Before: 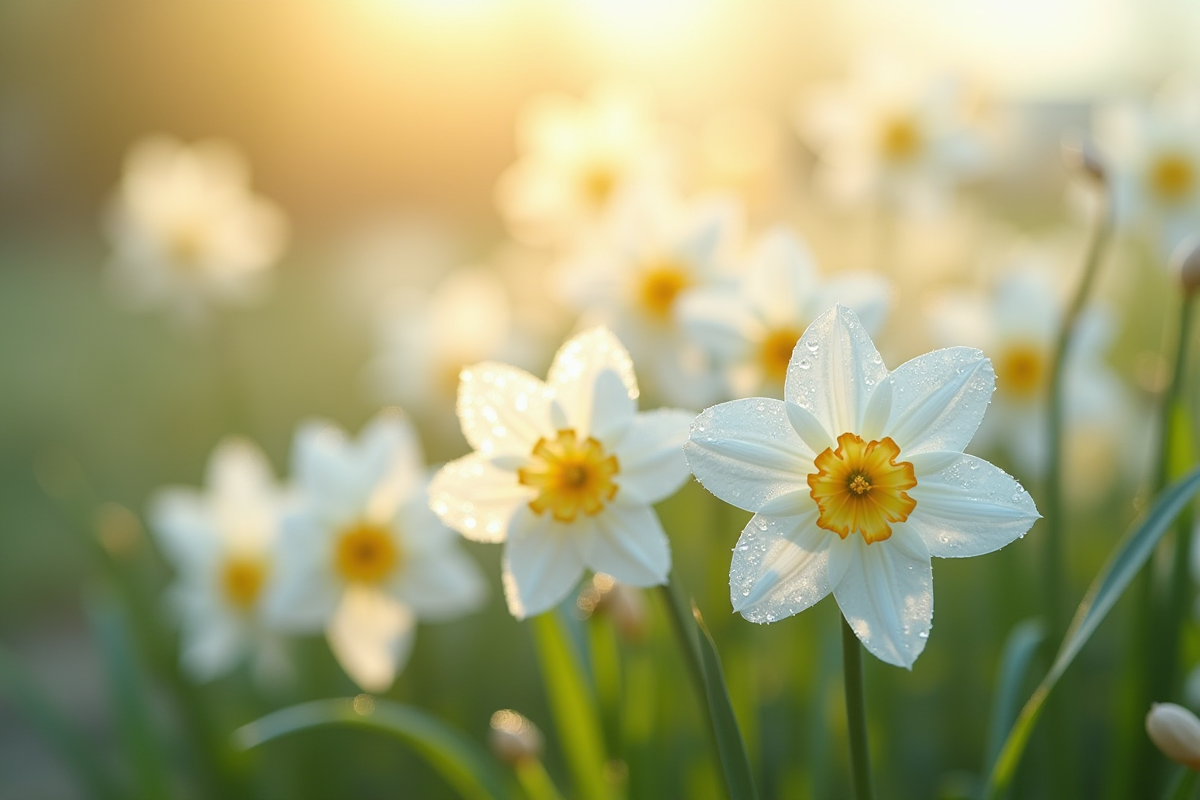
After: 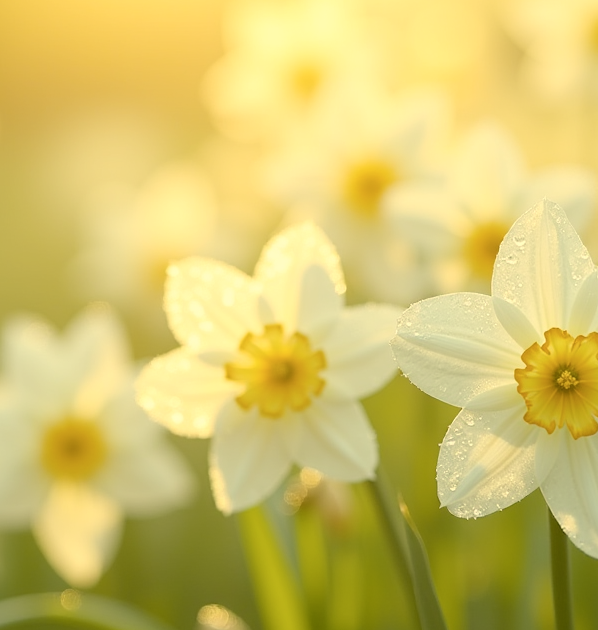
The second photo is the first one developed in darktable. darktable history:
color correction: highlights a* 0.165, highlights b* 29.54, shadows a* -0.284, shadows b* 21.08
contrast brightness saturation: brightness 0.19, saturation -0.487
crop and rotate: angle 0.017°, left 24.45%, top 13.125%, right 25.654%, bottom 8.001%
color balance rgb: linear chroma grading › global chroma 9.473%, perceptual saturation grading › global saturation 11.979%, global vibrance 22.125%
